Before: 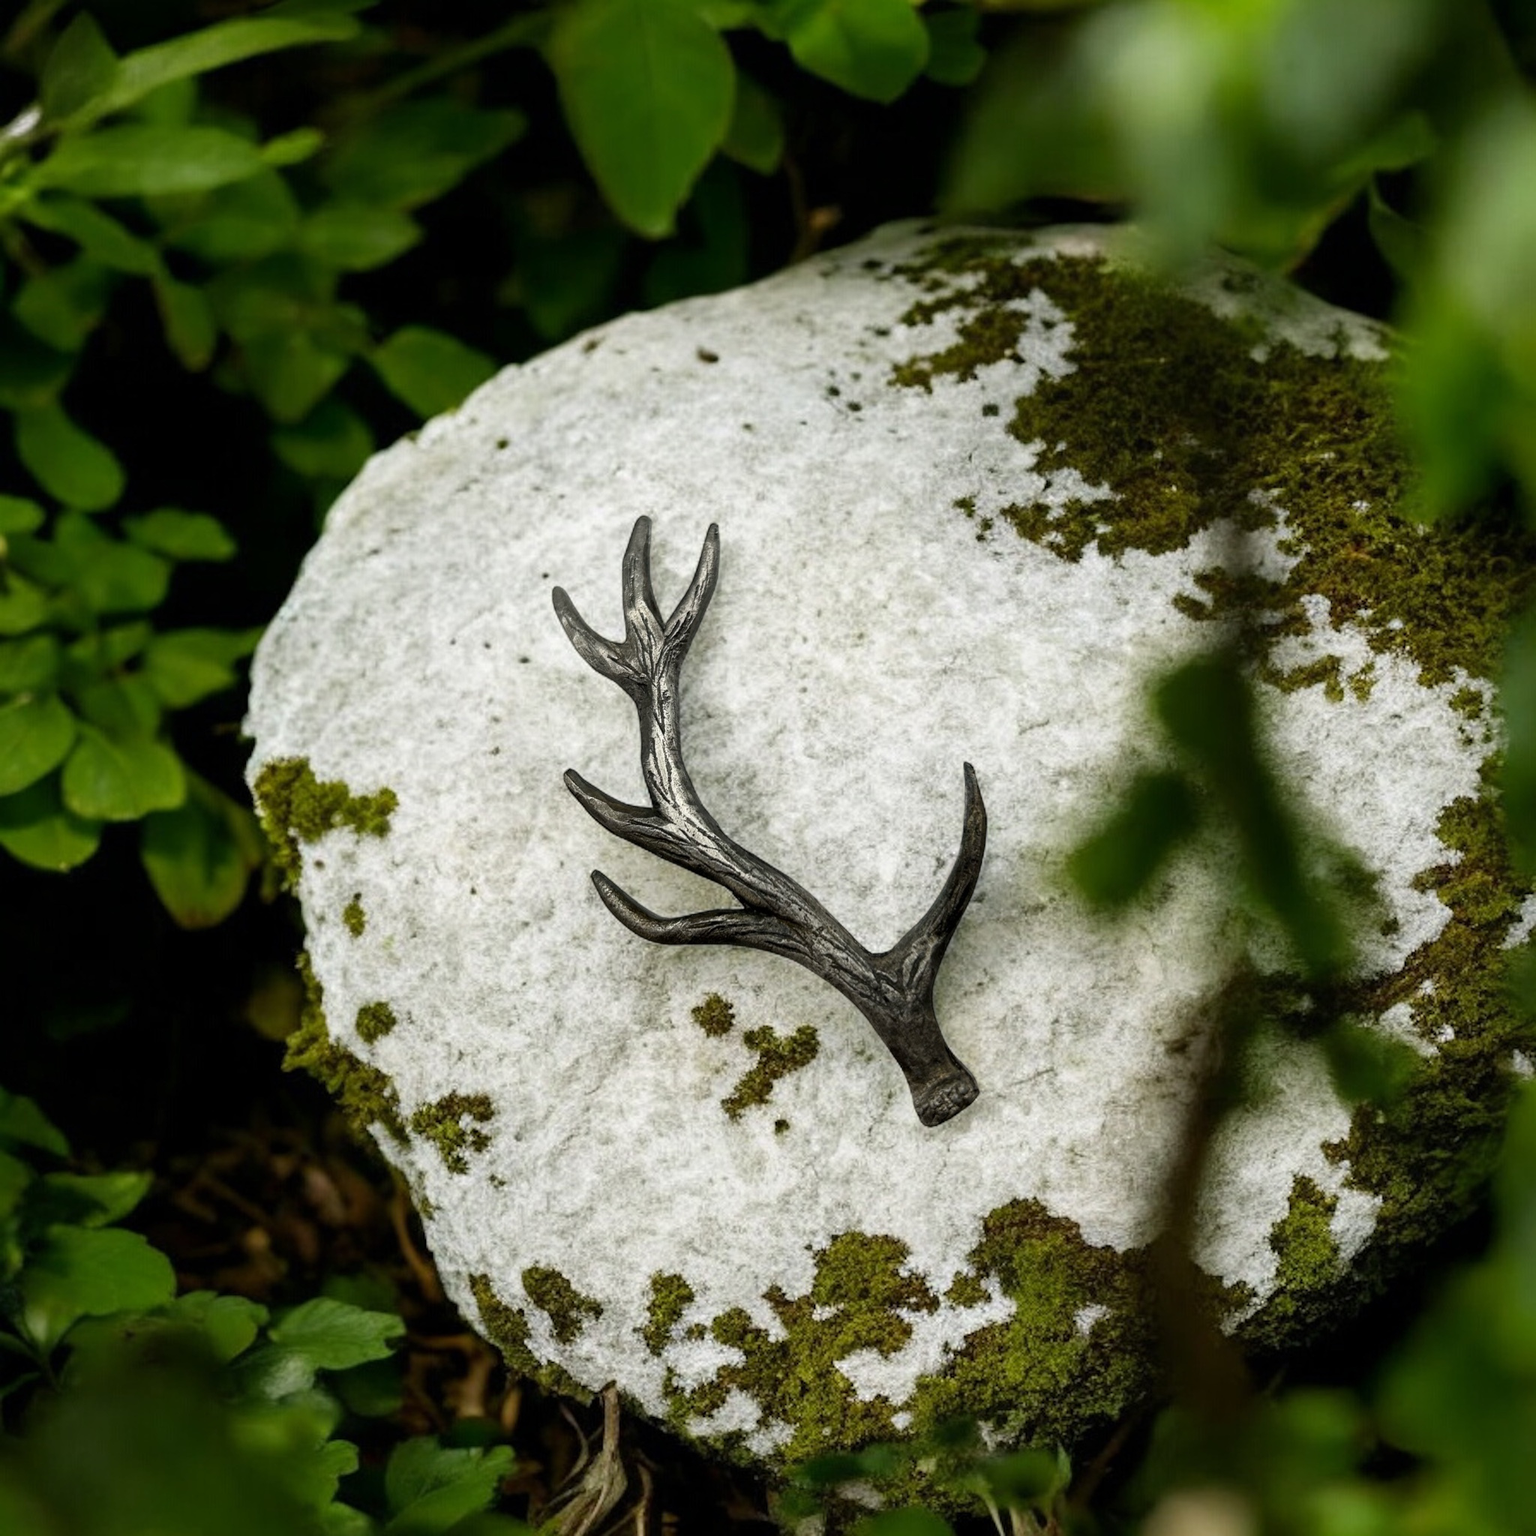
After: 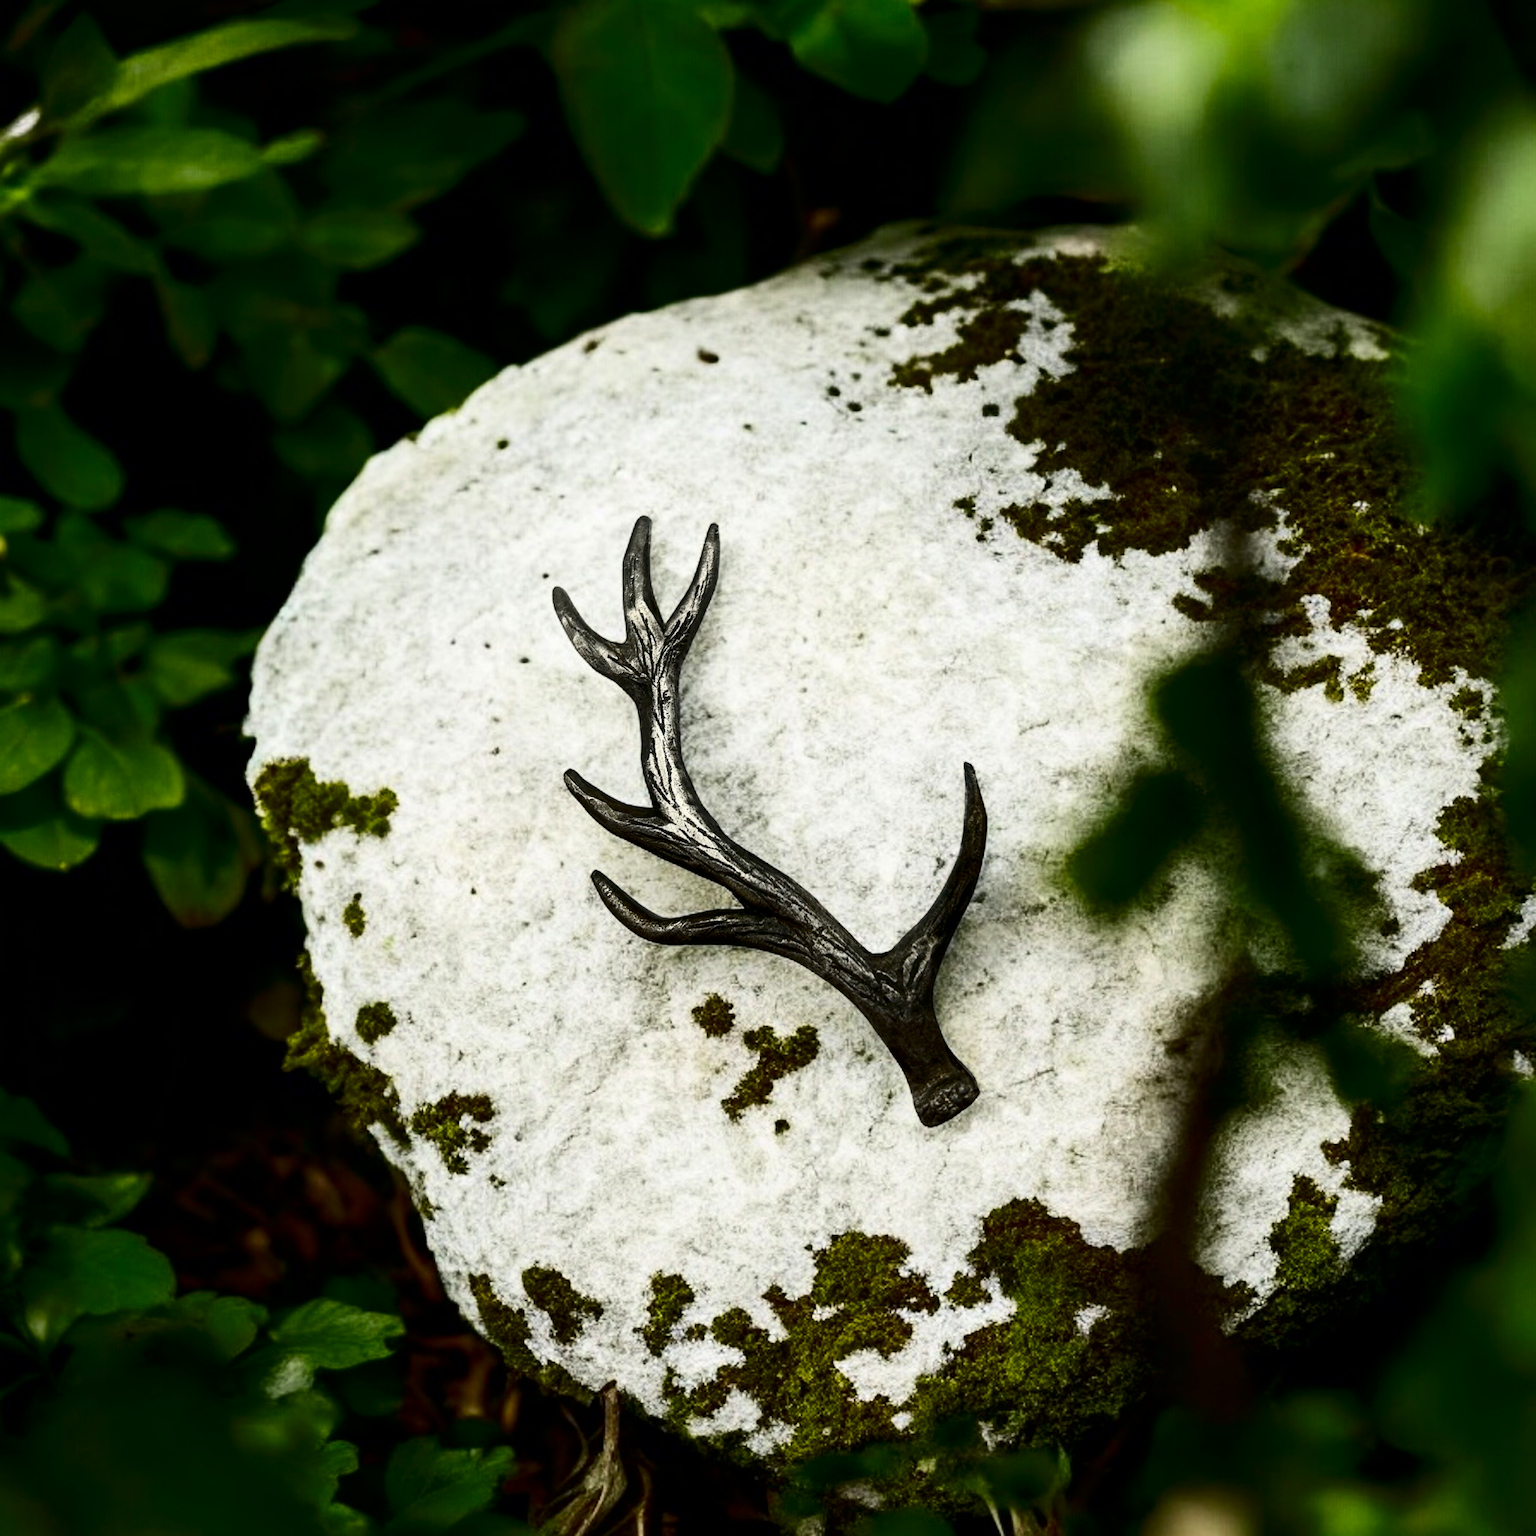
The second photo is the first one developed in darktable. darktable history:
contrast brightness saturation: contrast 0.32, brightness -0.08, saturation 0.17
